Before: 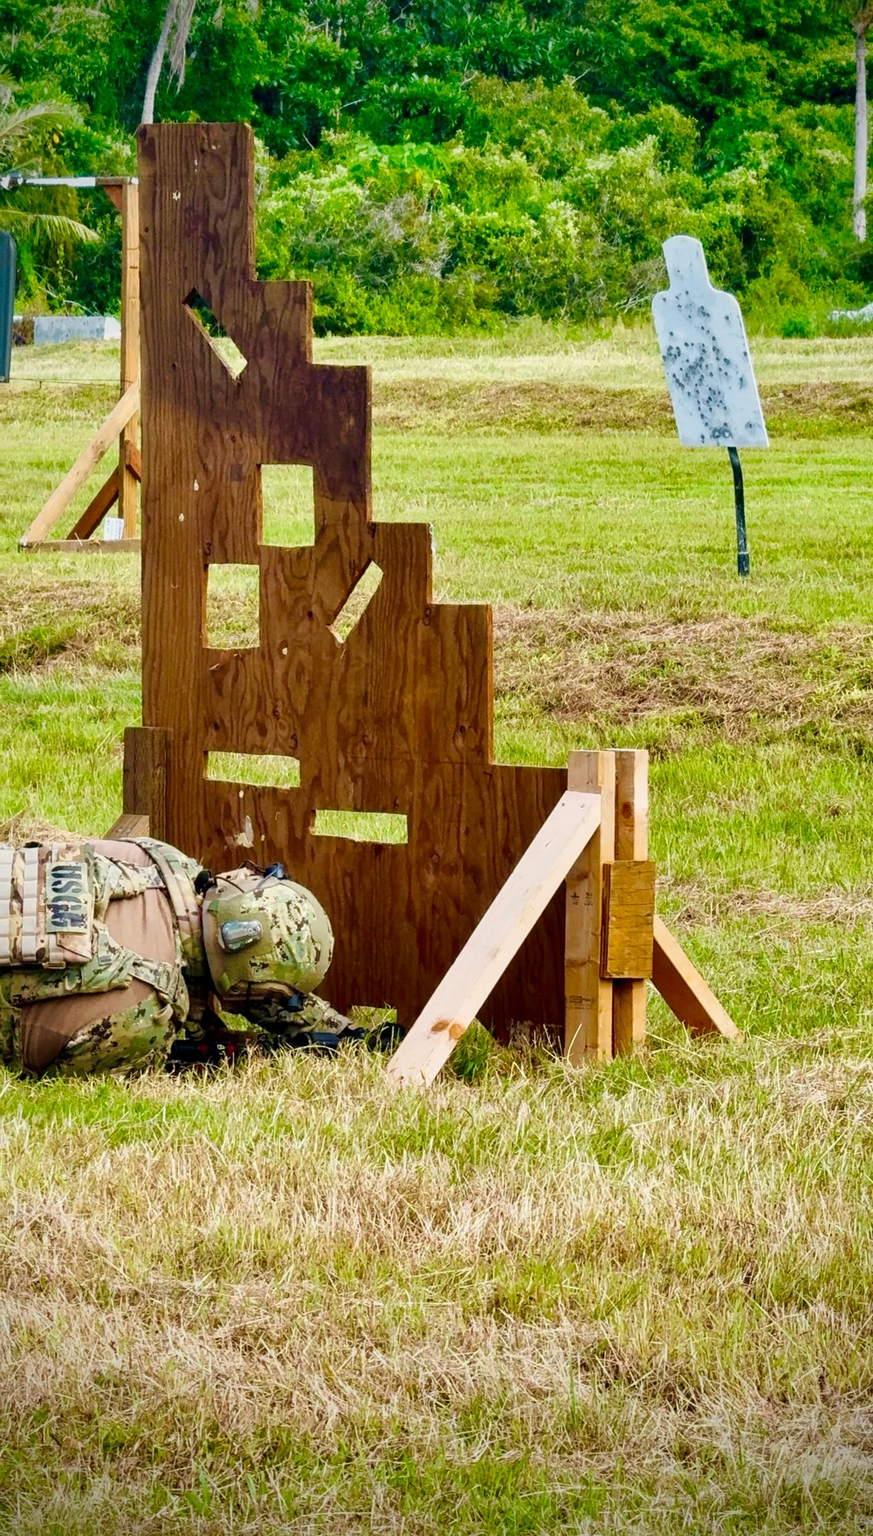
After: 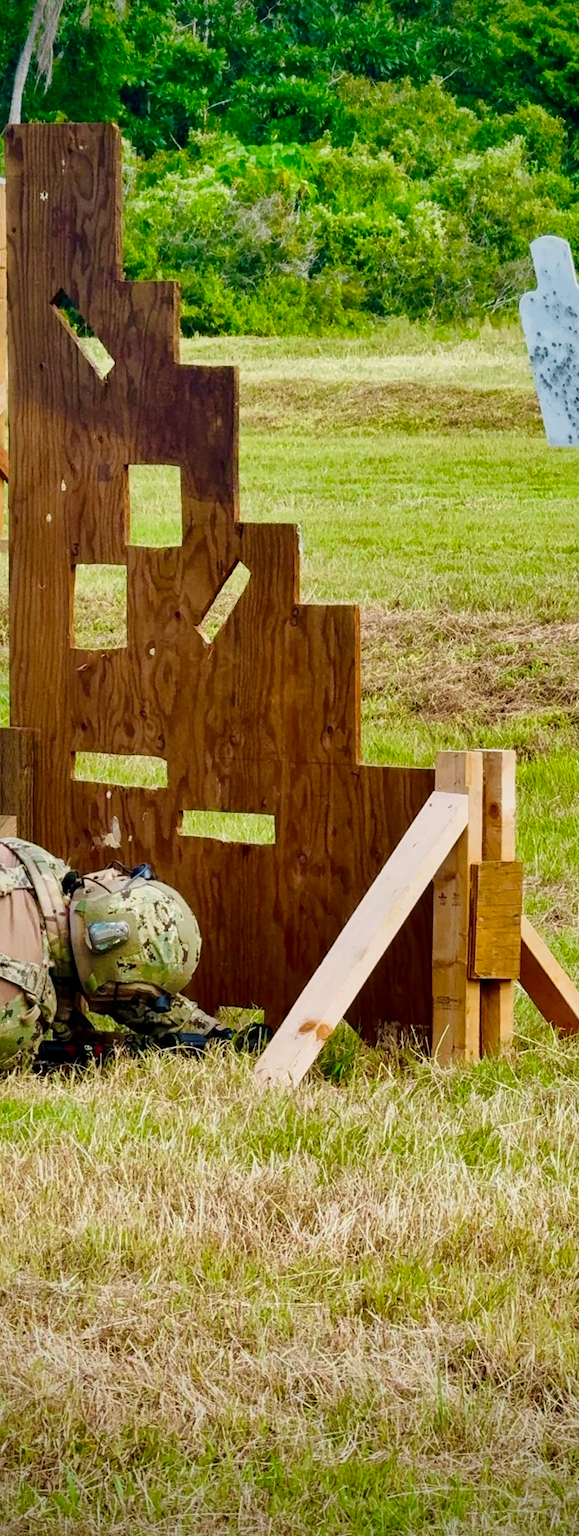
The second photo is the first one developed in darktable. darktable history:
crop and rotate: left 15.233%, right 18.272%
base curve: preserve colors none
shadows and highlights: shadows -20.28, white point adjustment -2.05, highlights -34.89
